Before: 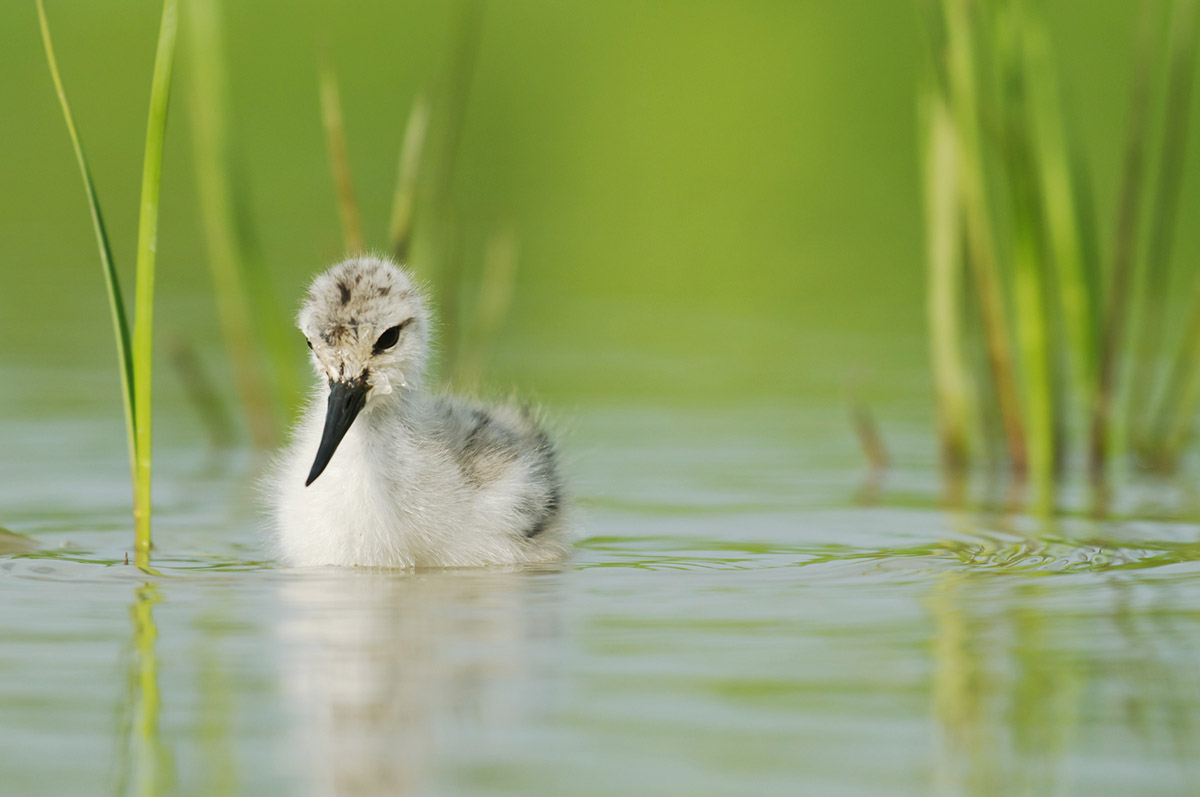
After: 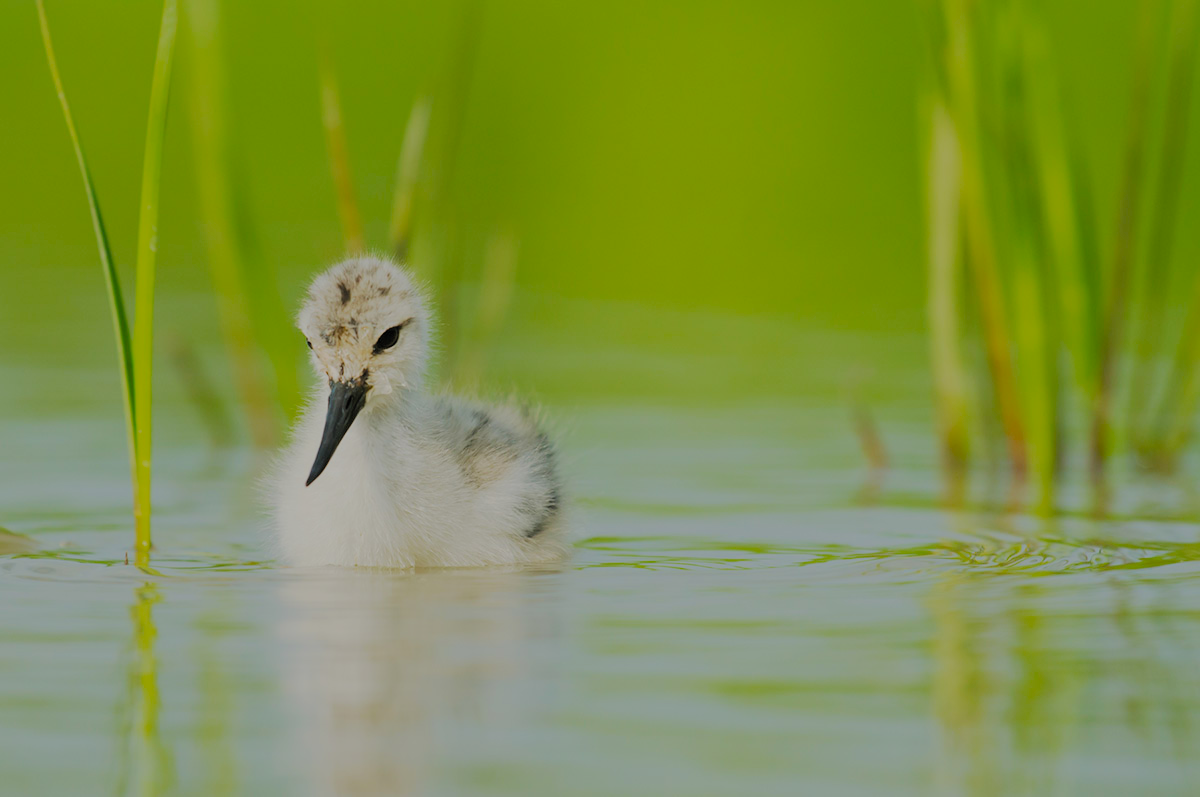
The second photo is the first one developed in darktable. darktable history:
exposure: exposure -0.021 EV, compensate highlight preservation false
filmic rgb: white relative exposure 8 EV, threshold 3 EV, hardness 2.44, latitude 10.07%, contrast 0.72, highlights saturation mix 10%, shadows ↔ highlights balance 1.38%, color science v4 (2020), enable highlight reconstruction true
